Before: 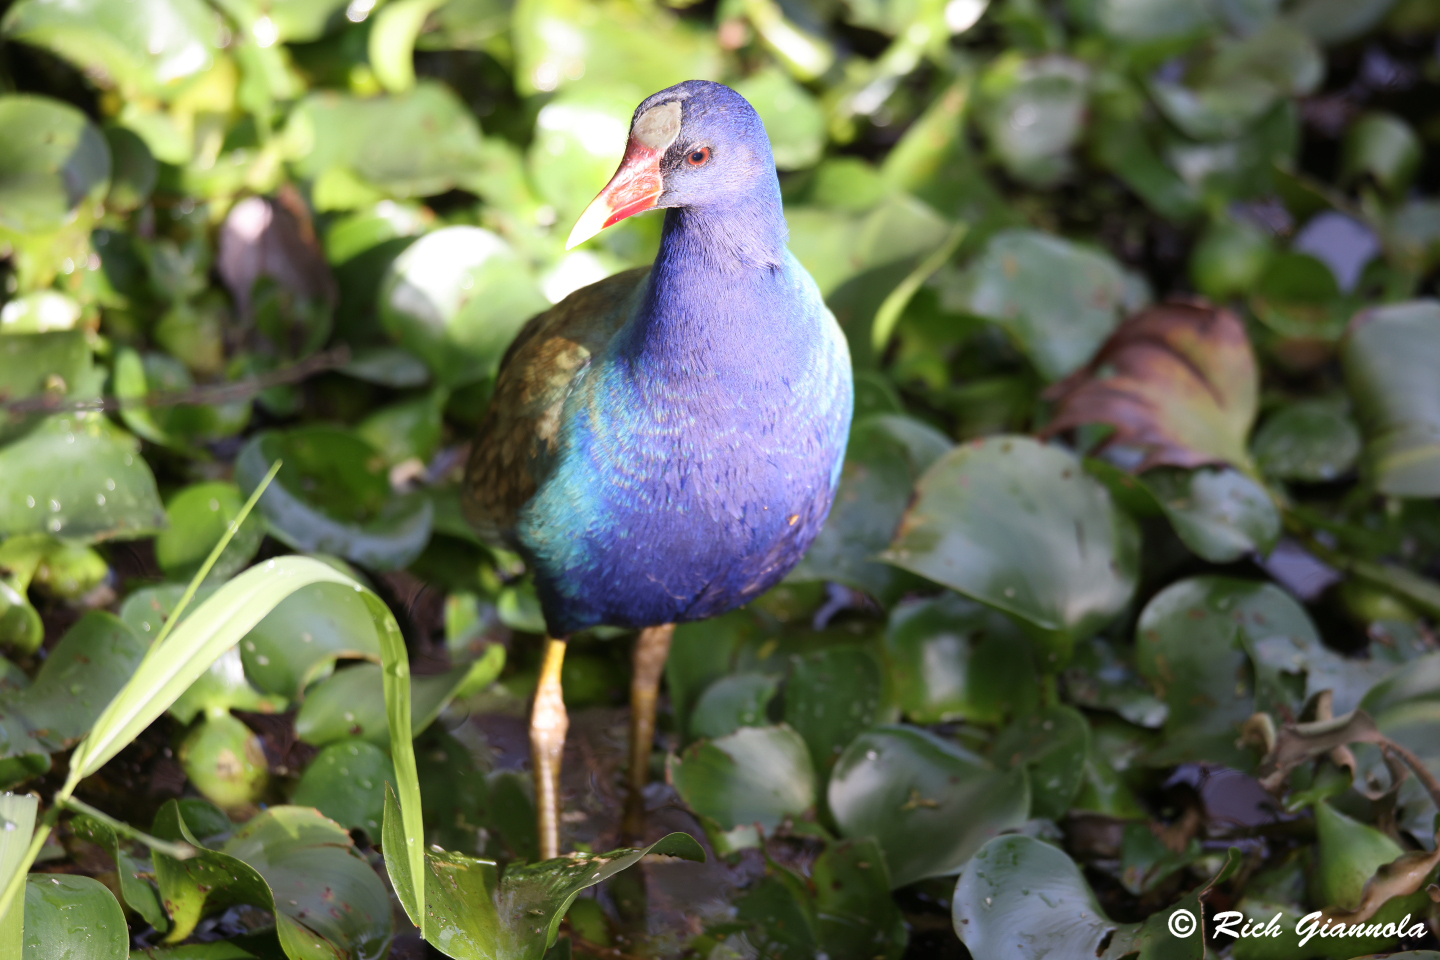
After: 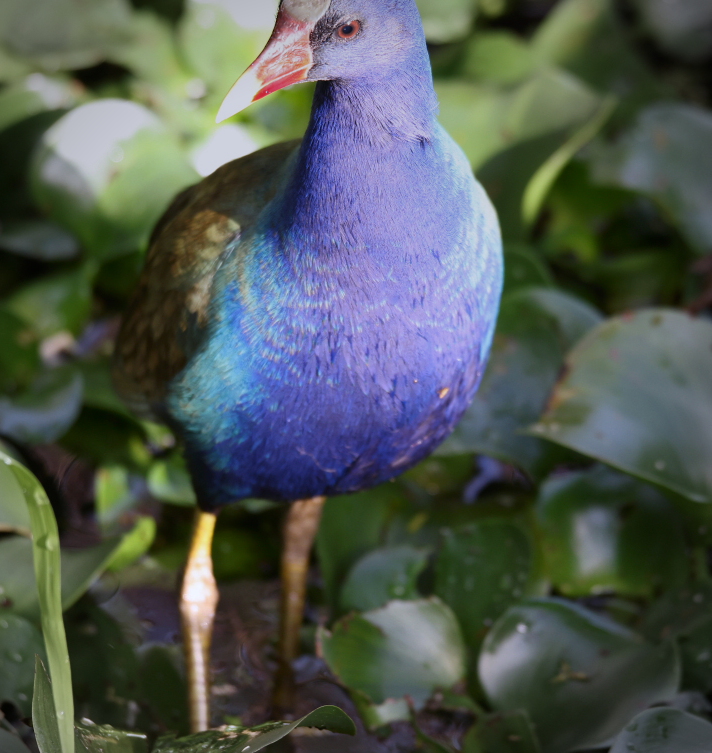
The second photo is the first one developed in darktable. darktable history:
crop and rotate: angle 0.02°, left 24.353%, top 13.219%, right 26.156%, bottom 8.224%
color zones: curves: ch0 [(0, 0.5) (0.143, 0.5) (0.286, 0.5) (0.429, 0.5) (0.571, 0.5) (0.714, 0.476) (0.857, 0.5) (1, 0.5)]; ch2 [(0, 0.5) (0.143, 0.5) (0.286, 0.5) (0.429, 0.5) (0.571, 0.5) (0.714, 0.487) (0.857, 0.5) (1, 0.5)]
contrast brightness saturation: contrast 0.03, brightness -0.04
white balance: red 0.984, blue 1.059
vignetting: on, module defaults
graduated density: rotation -0.352°, offset 57.64
